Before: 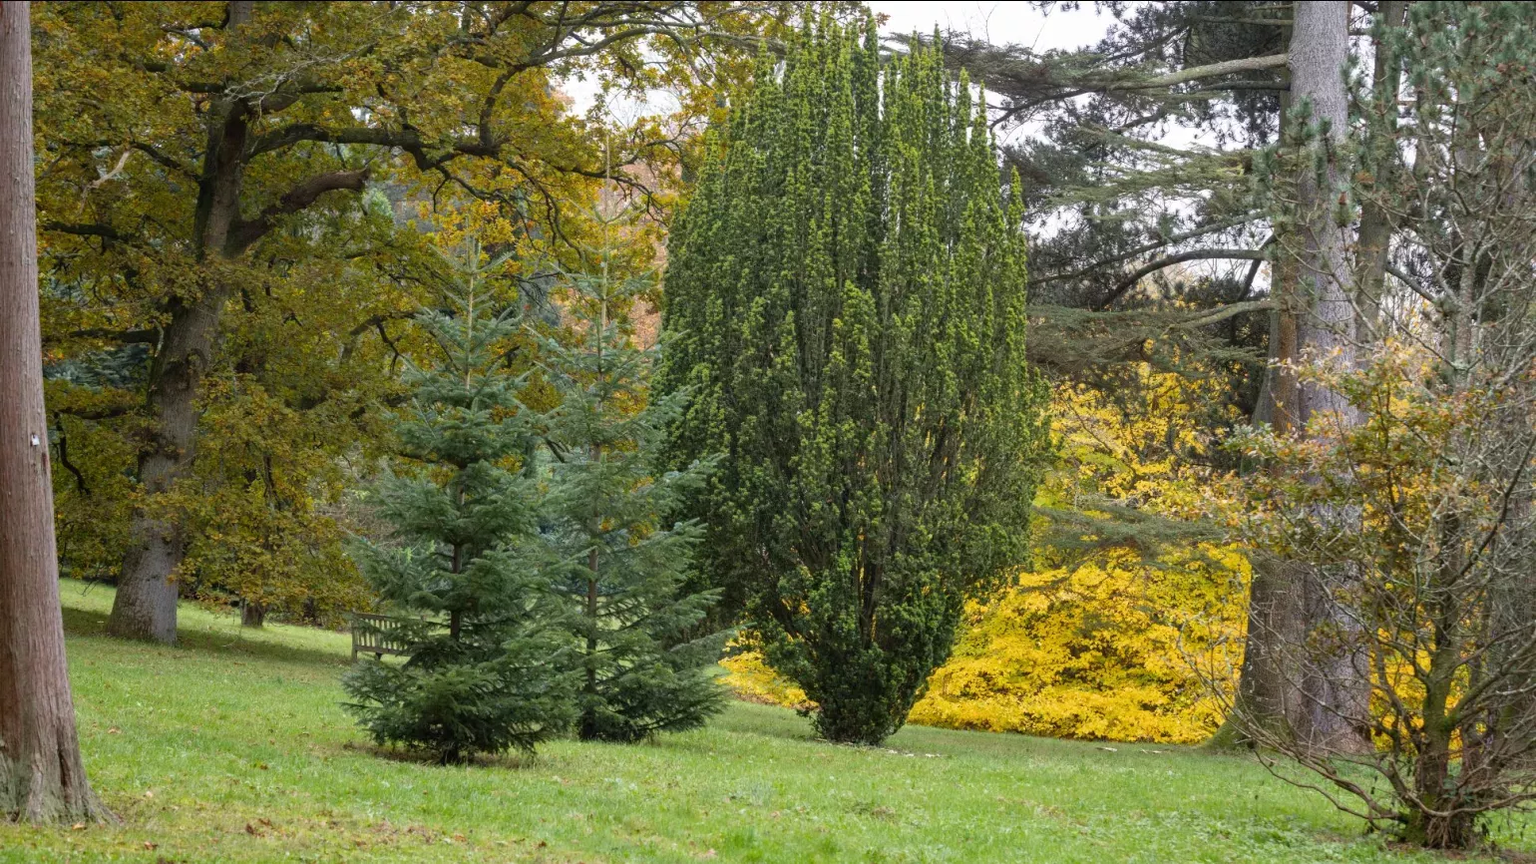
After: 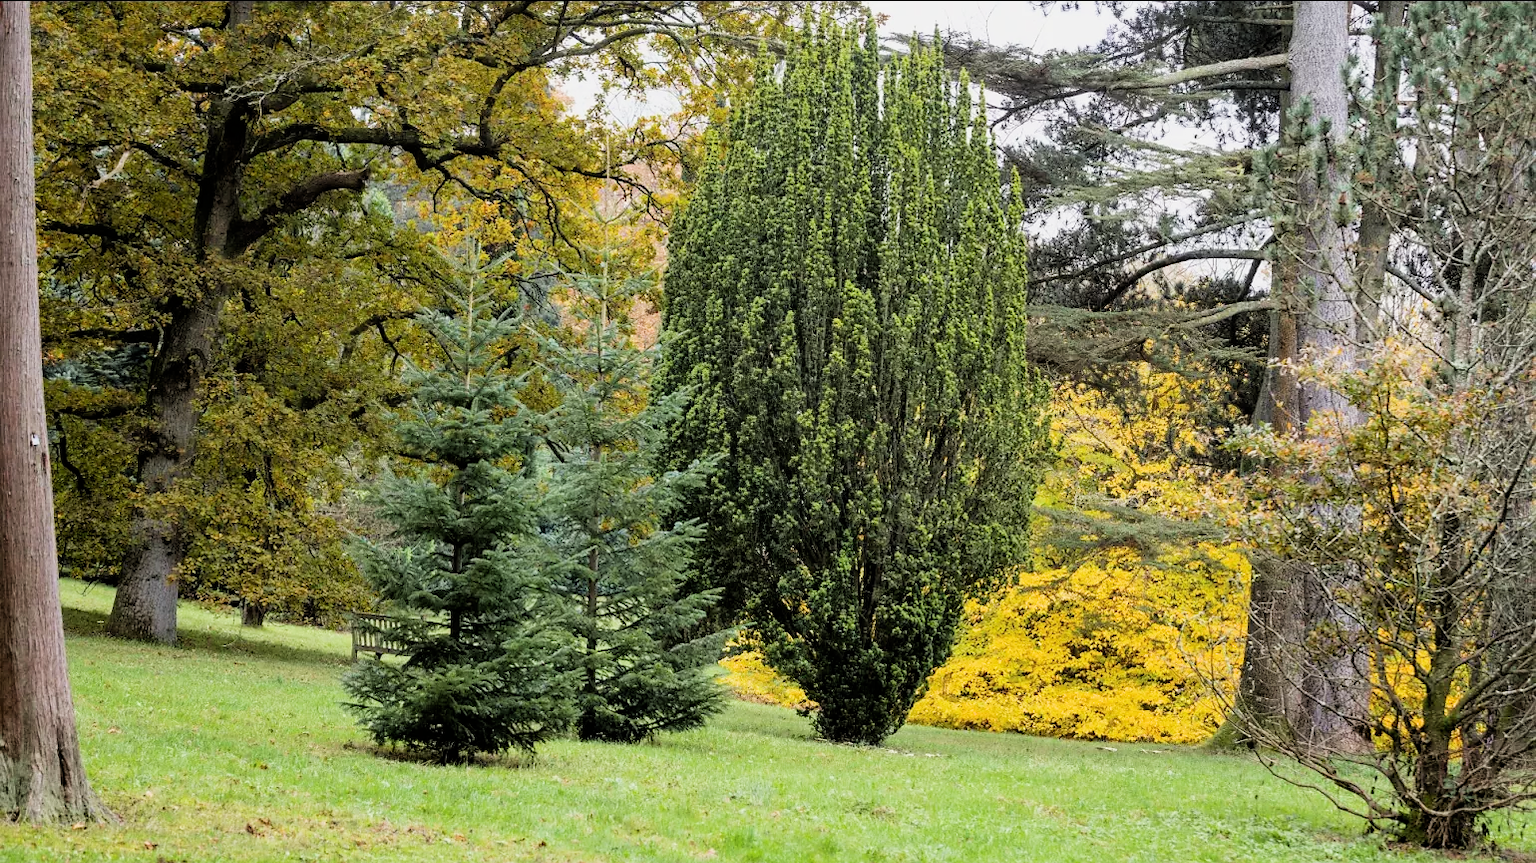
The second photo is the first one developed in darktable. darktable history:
sharpen: radius 1, threshold 1
exposure: black level correction 0.001, exposure 0.5 EV, compensate exposure bias true, compensate highlight preservation false
filmic rgb: black relative exposure -5 EV, hardness 2.88, contrast 1.3
